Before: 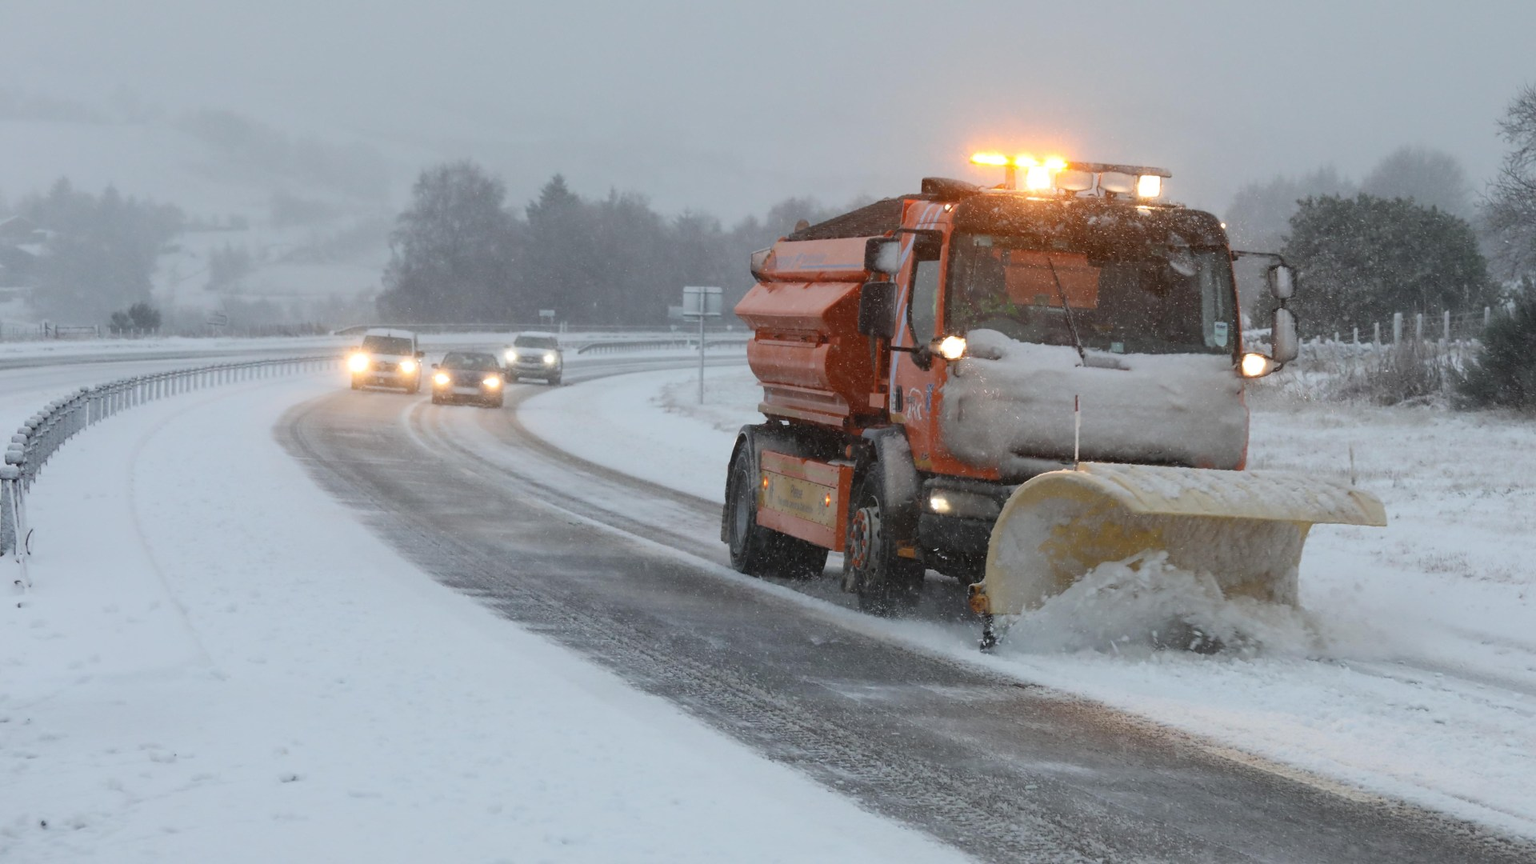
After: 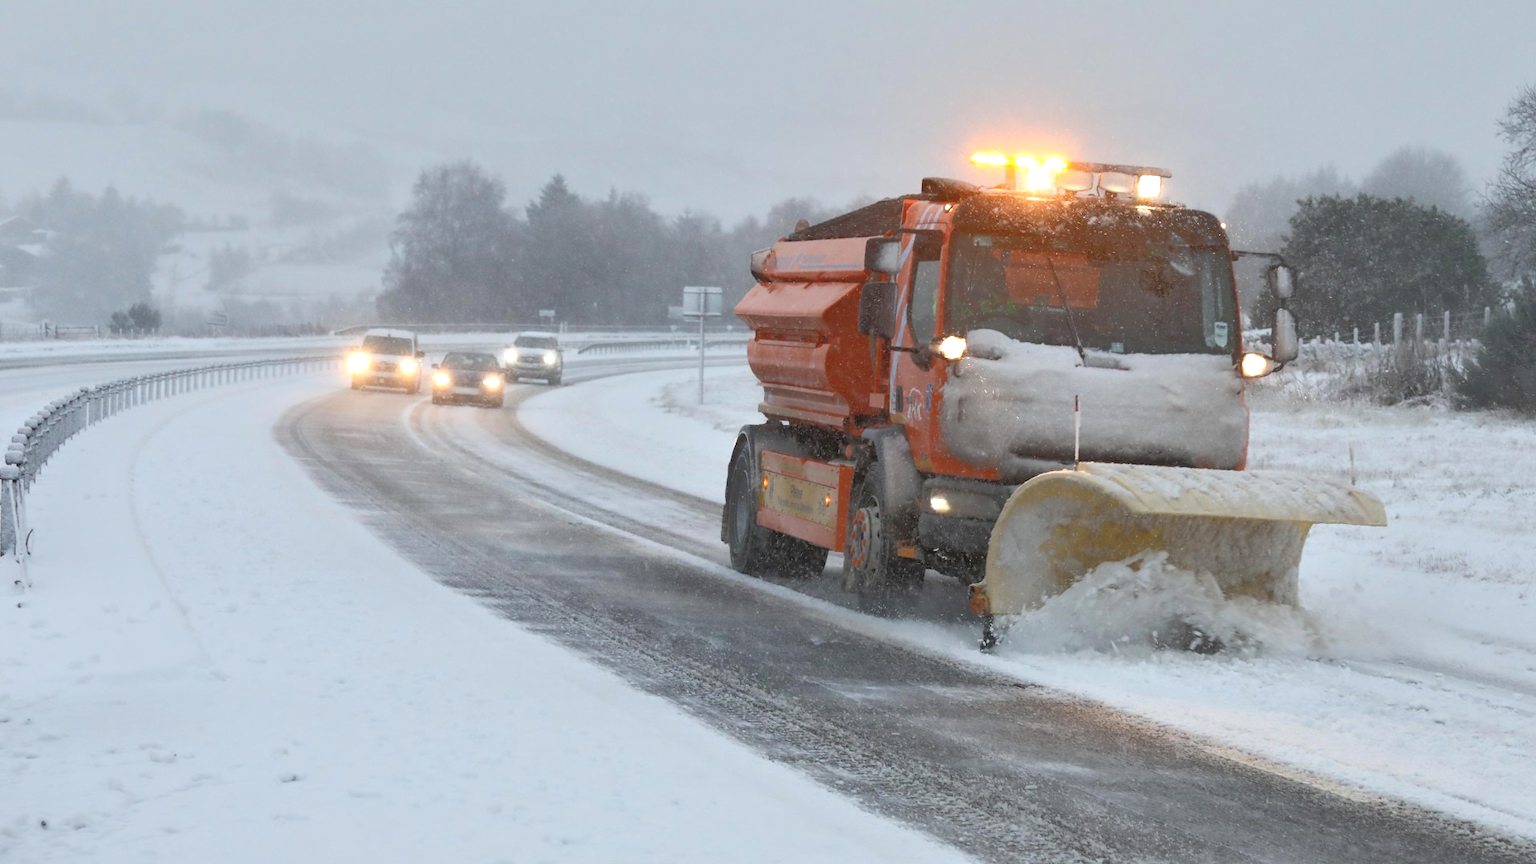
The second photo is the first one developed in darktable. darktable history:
tone equalizer: -8 EV -0.528 EV, -7 EV -0.319 EV, -6 EV -0.083 EV, -5 EV 0.413 EV, -4 EV 0.985 EV, -3 EV 0.791 EV, -2 EV -0.01 EV, -1 EV 0.14 EV, +0 EV -0.012 EV, smoothing 1
exposure: exposure 0.236 EV, compensate highlight preservation false
